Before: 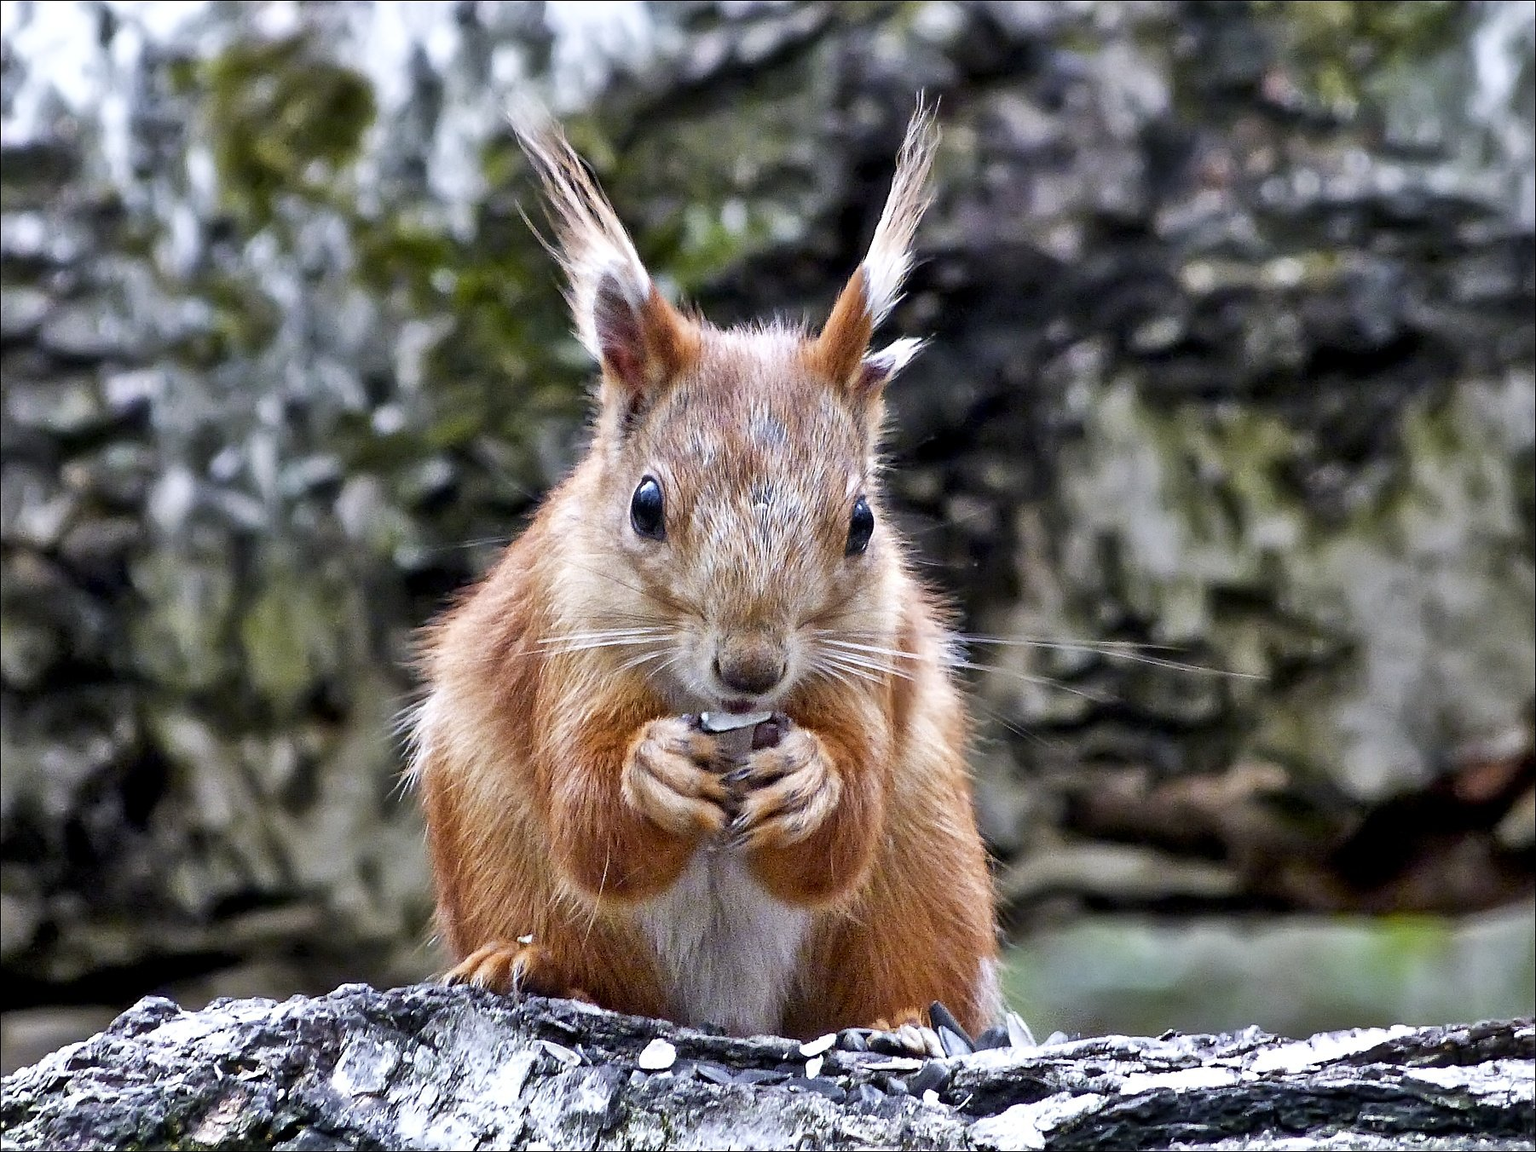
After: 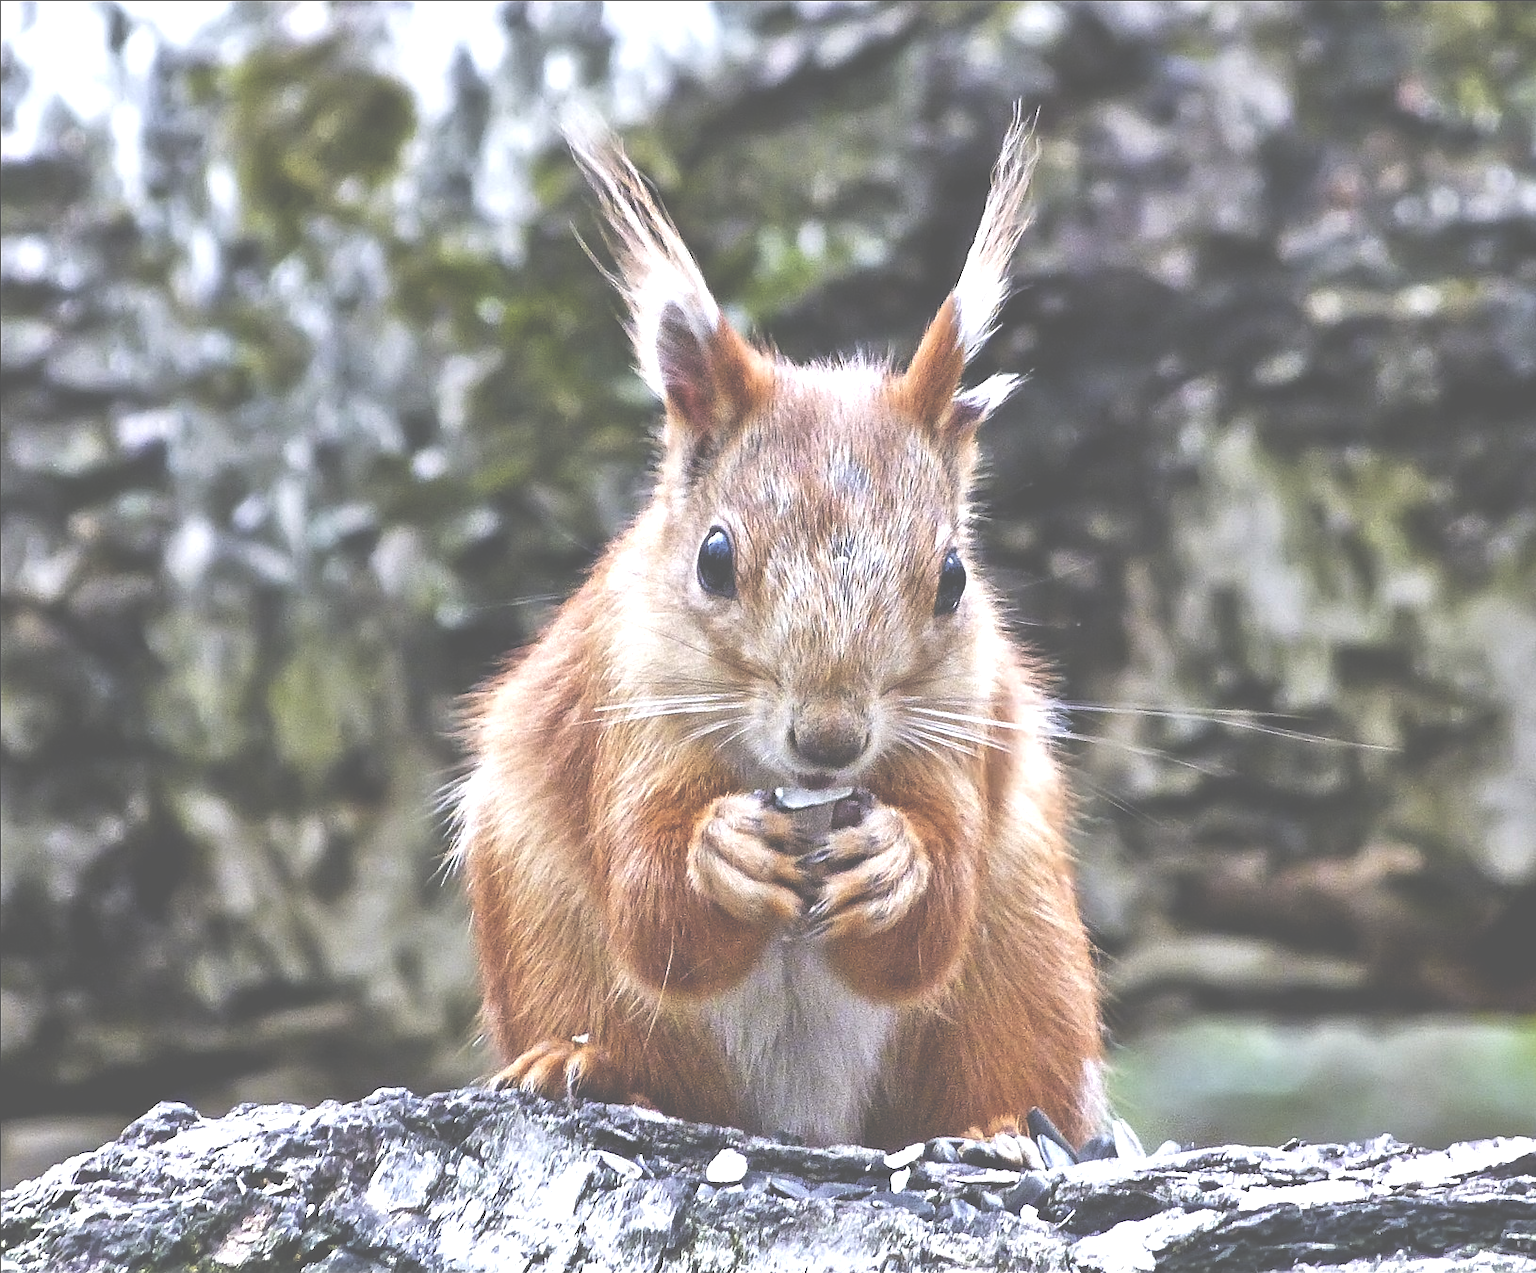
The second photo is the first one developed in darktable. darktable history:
crop: right 9.509%, bottom 0.031%
exposure: black level correction -0.071, exposure 0.5 EV, compensate highlight preservation false
